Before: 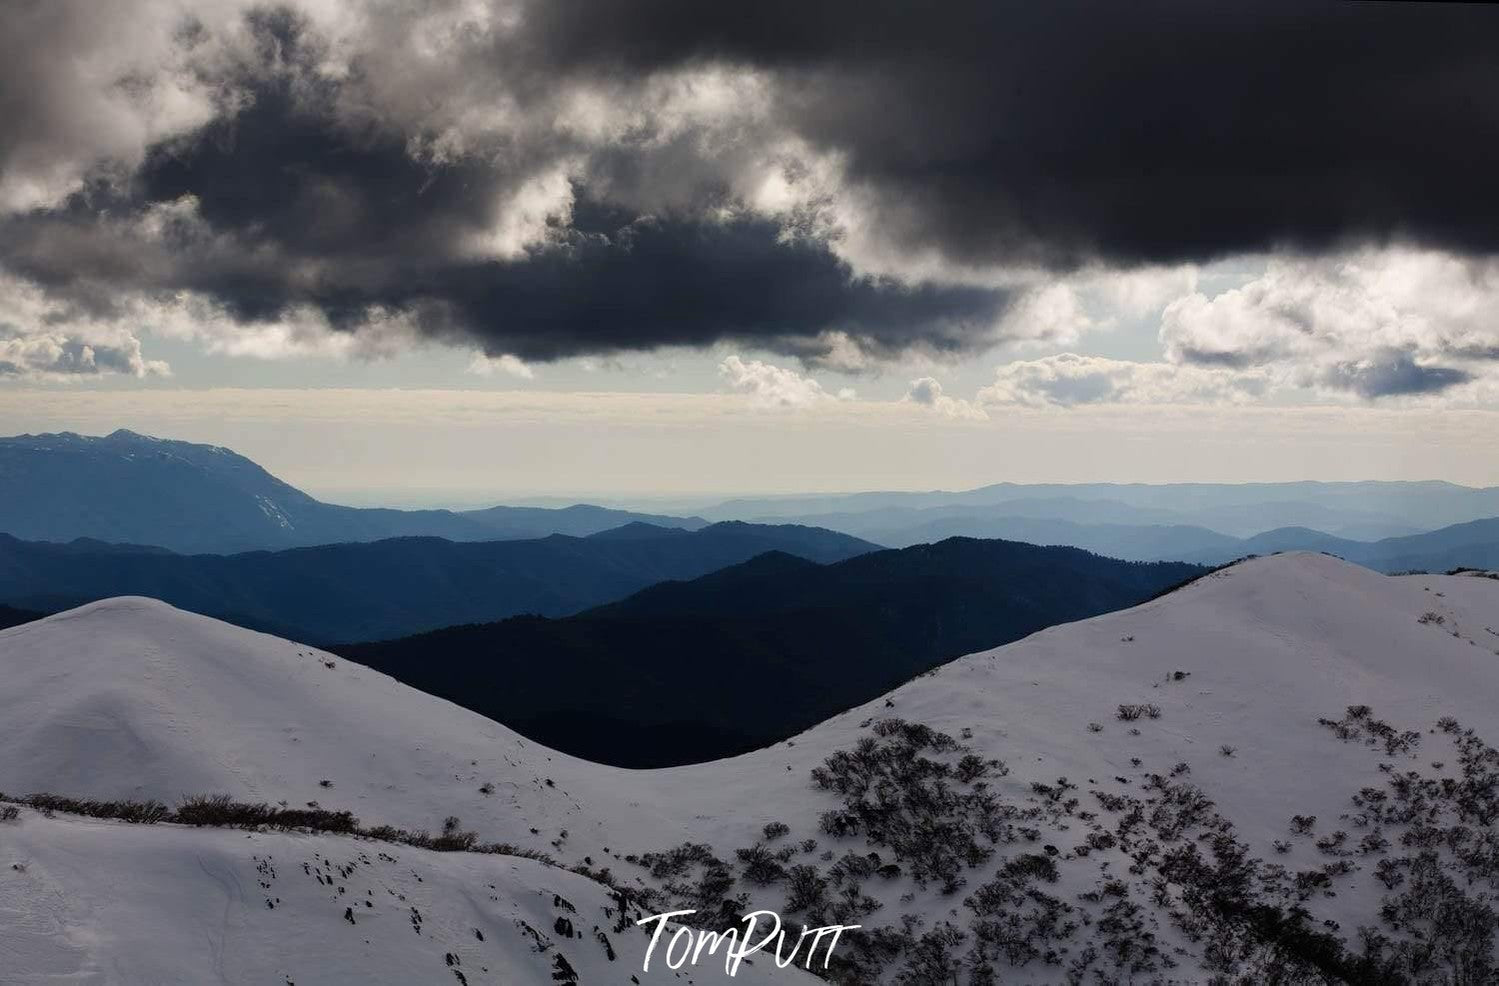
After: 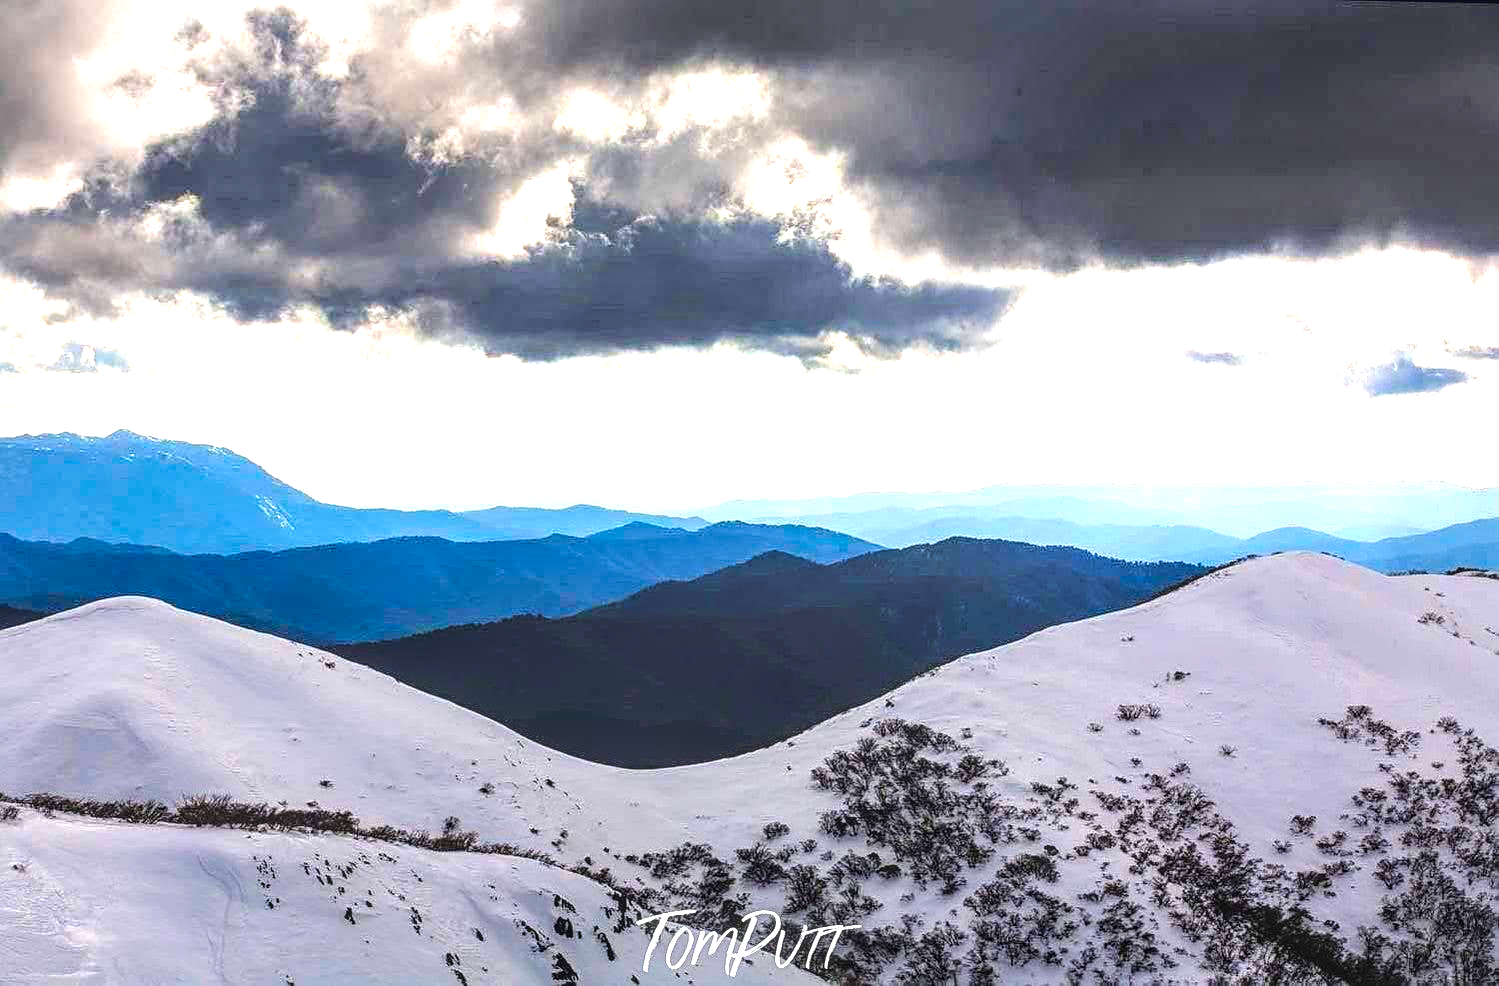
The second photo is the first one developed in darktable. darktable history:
color balance rgb: linear chroma grading › global chroma 40.232%, perceptual saturation grading › global saturation 0.527%, perceptual brilliance grading › global brilliance 17.989%
local contrast: highlights 5%, shadows 4%, detail 134%
exposure: black level correction 0, exposure 1.2 EV, compensate highlight preservation false
sharpen: on, module defaults
tone curve: curves: ch0 [(0, 0.008) (0.046, 0.032) (0.151, 0.108) (0.367, 0.379) (0.496, 0.526) (0.771, 0.786) (0.857, 0.85) (1, 0.965)]; ch1 [(0, 0) (0.248, 0.252) (0.388, 0.383) (0.482, 0.478) (0.499, 0.499) (0.518, 0.518) (0.544, 0.552) (0.585, 0.617) (0.683, 0.735) (0.823, 0.894) (1, 1)]; ch2 [(0, 0) (0.302, 0.284) (0.427, 0.417) (0.473, 0.47) (0.503, 0.503) (0.523, 0.518) (0.55, 0.563) (0.624, 0.643) (0.753, 0.764) (1, 1)], color space Lab, linked channels
